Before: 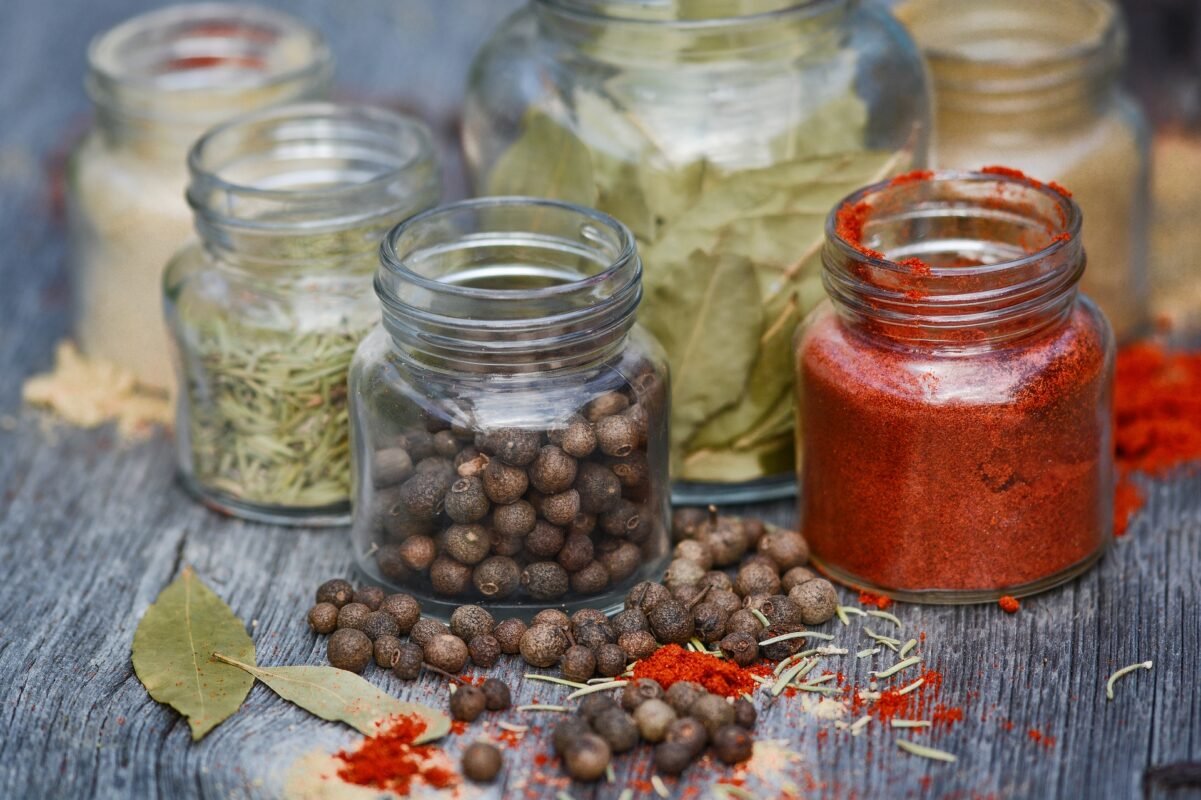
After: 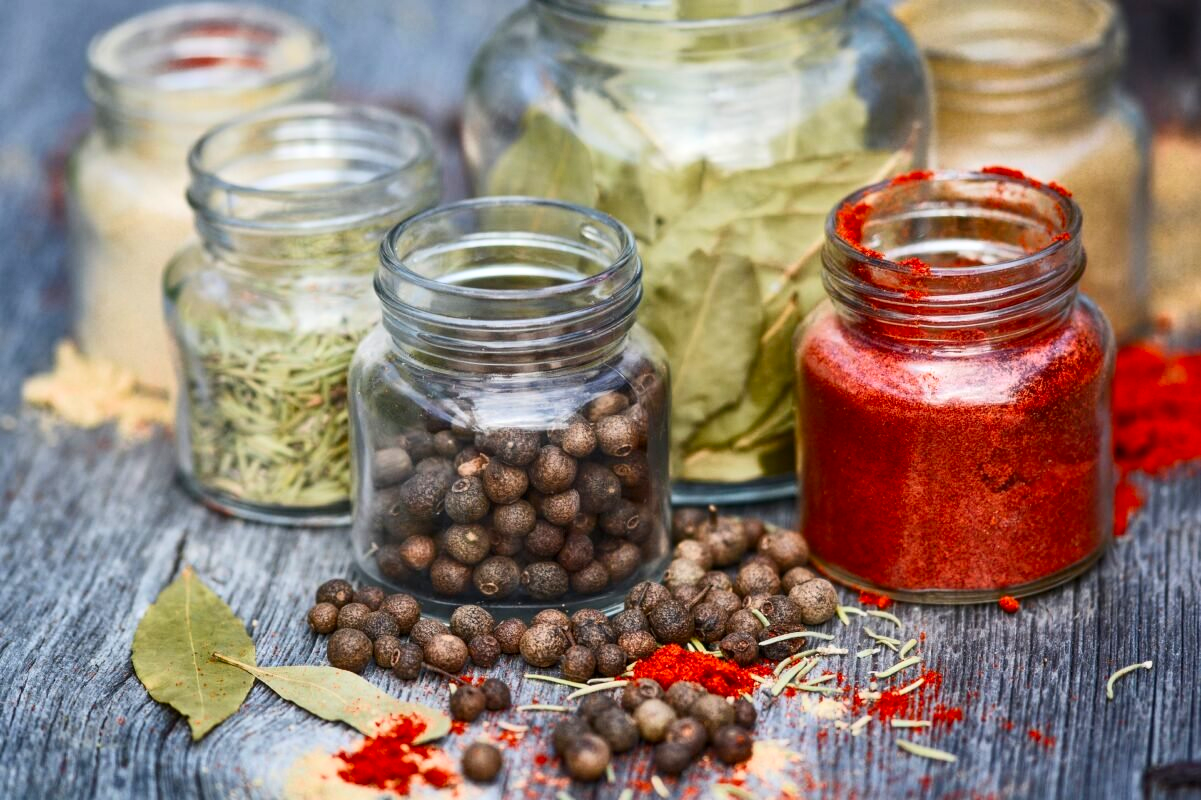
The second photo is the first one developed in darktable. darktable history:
local contrast: highlights 100%, shadows 100%, detail 120%, midtone range 0.2
contrast brightness saturation: contrast 0.23, brightness 0.1, saturation 0.29
